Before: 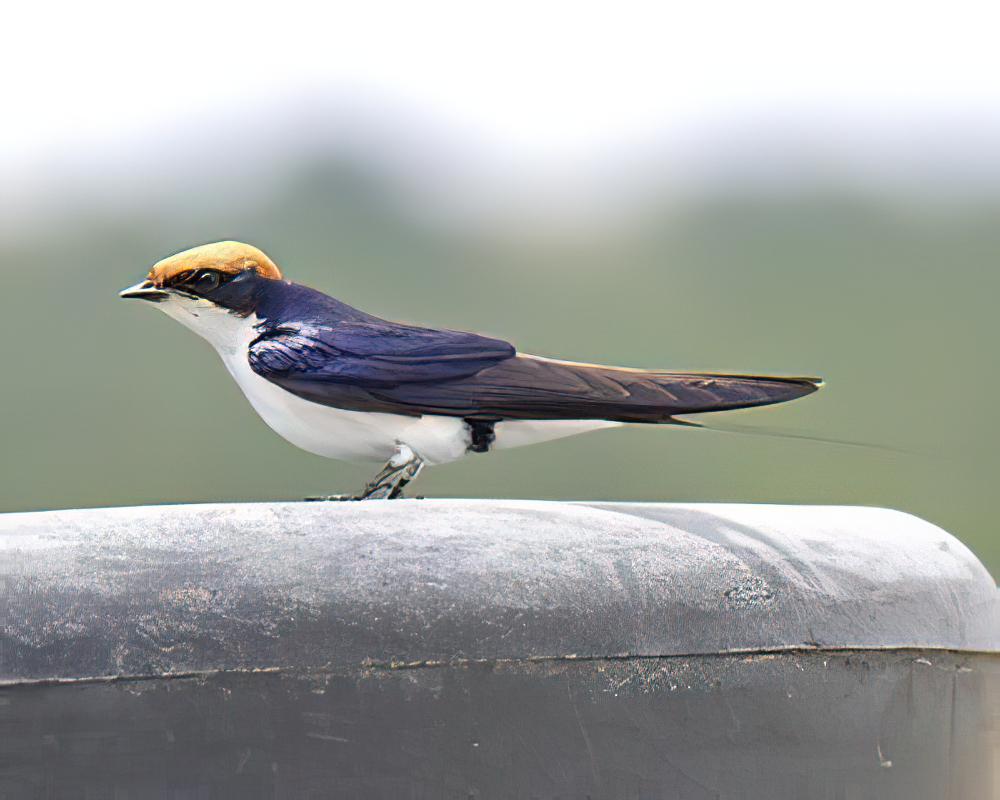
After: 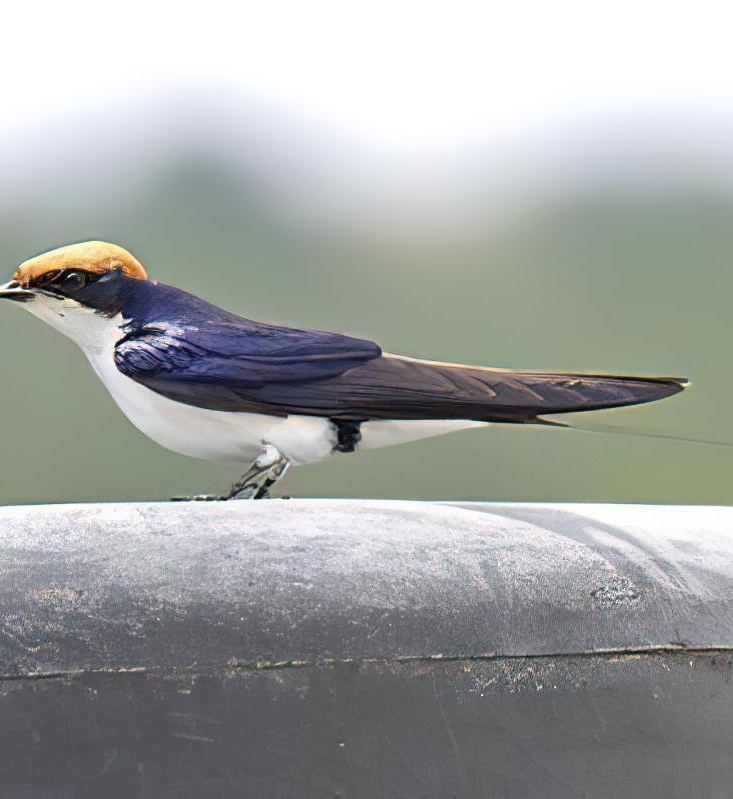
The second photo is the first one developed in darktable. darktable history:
crop: left 13.402%, right 13.24%
